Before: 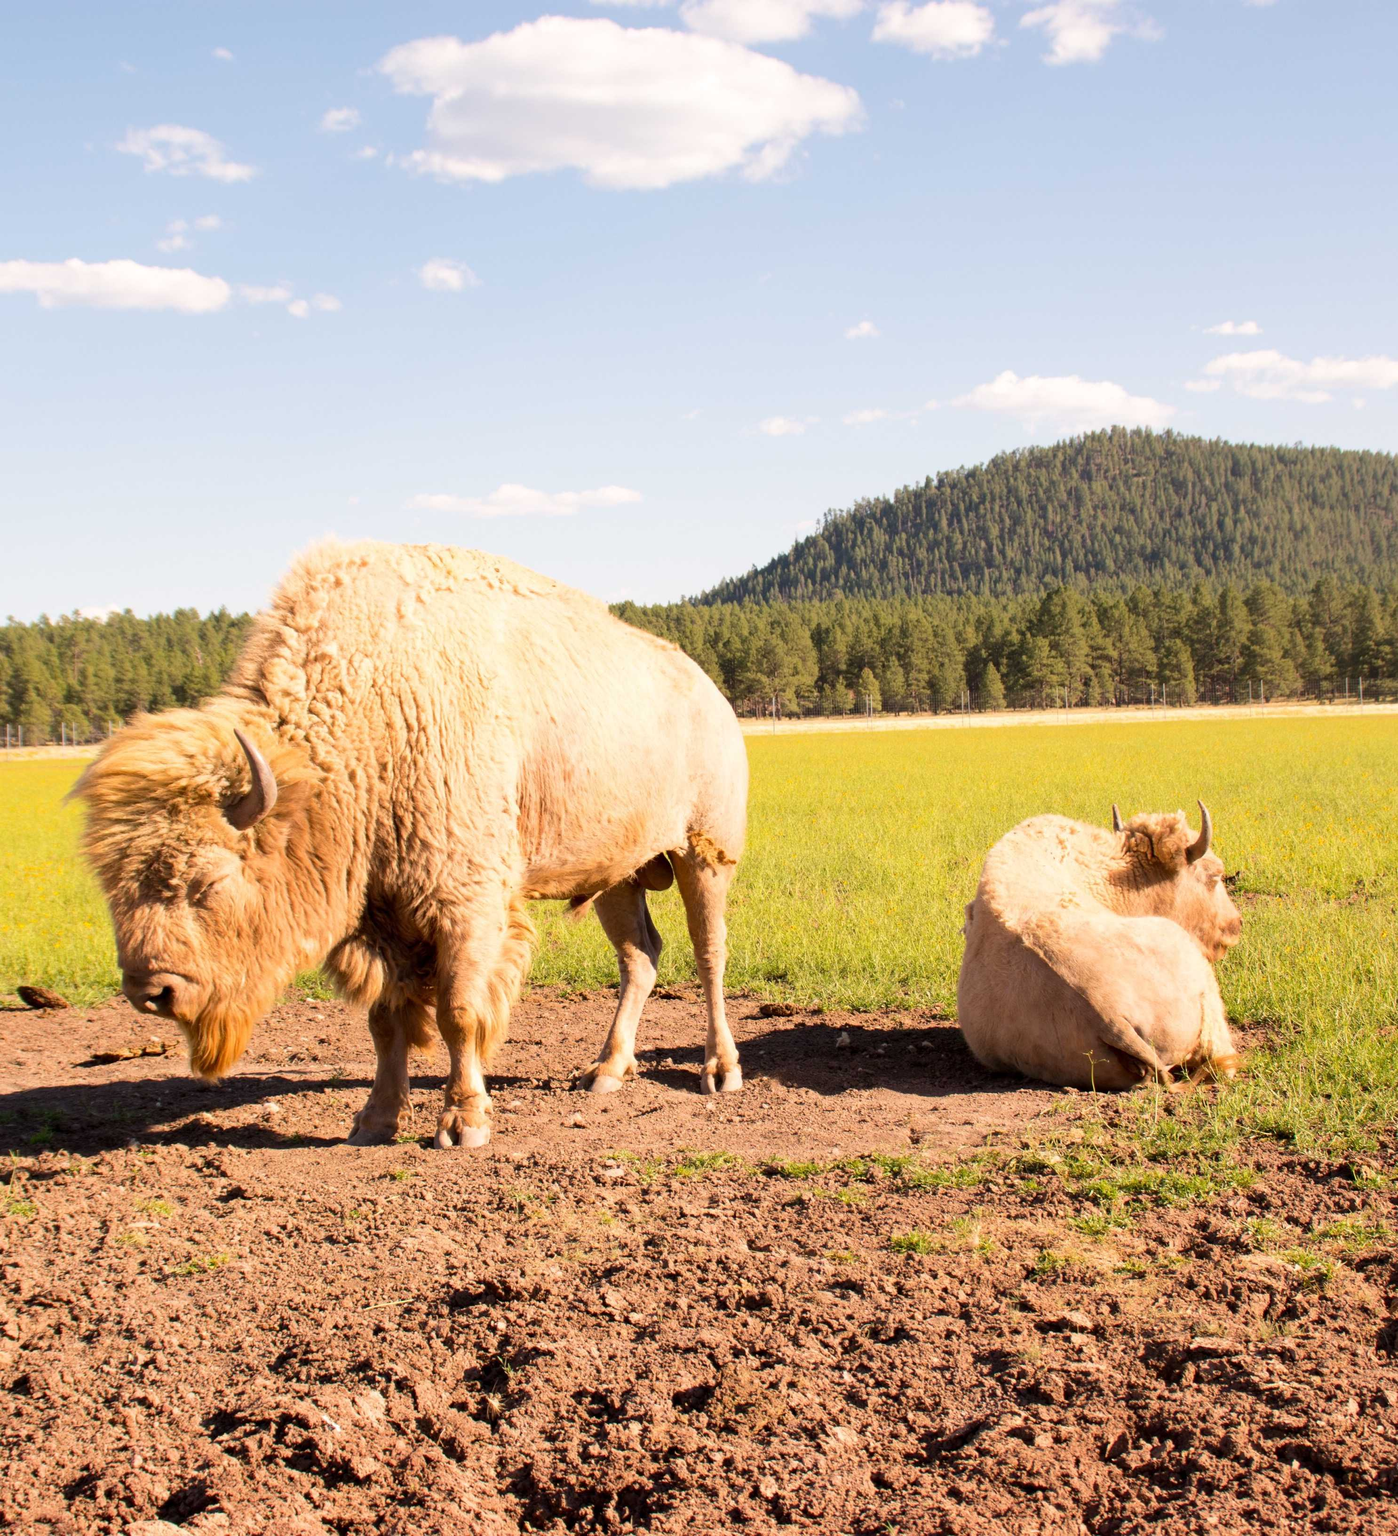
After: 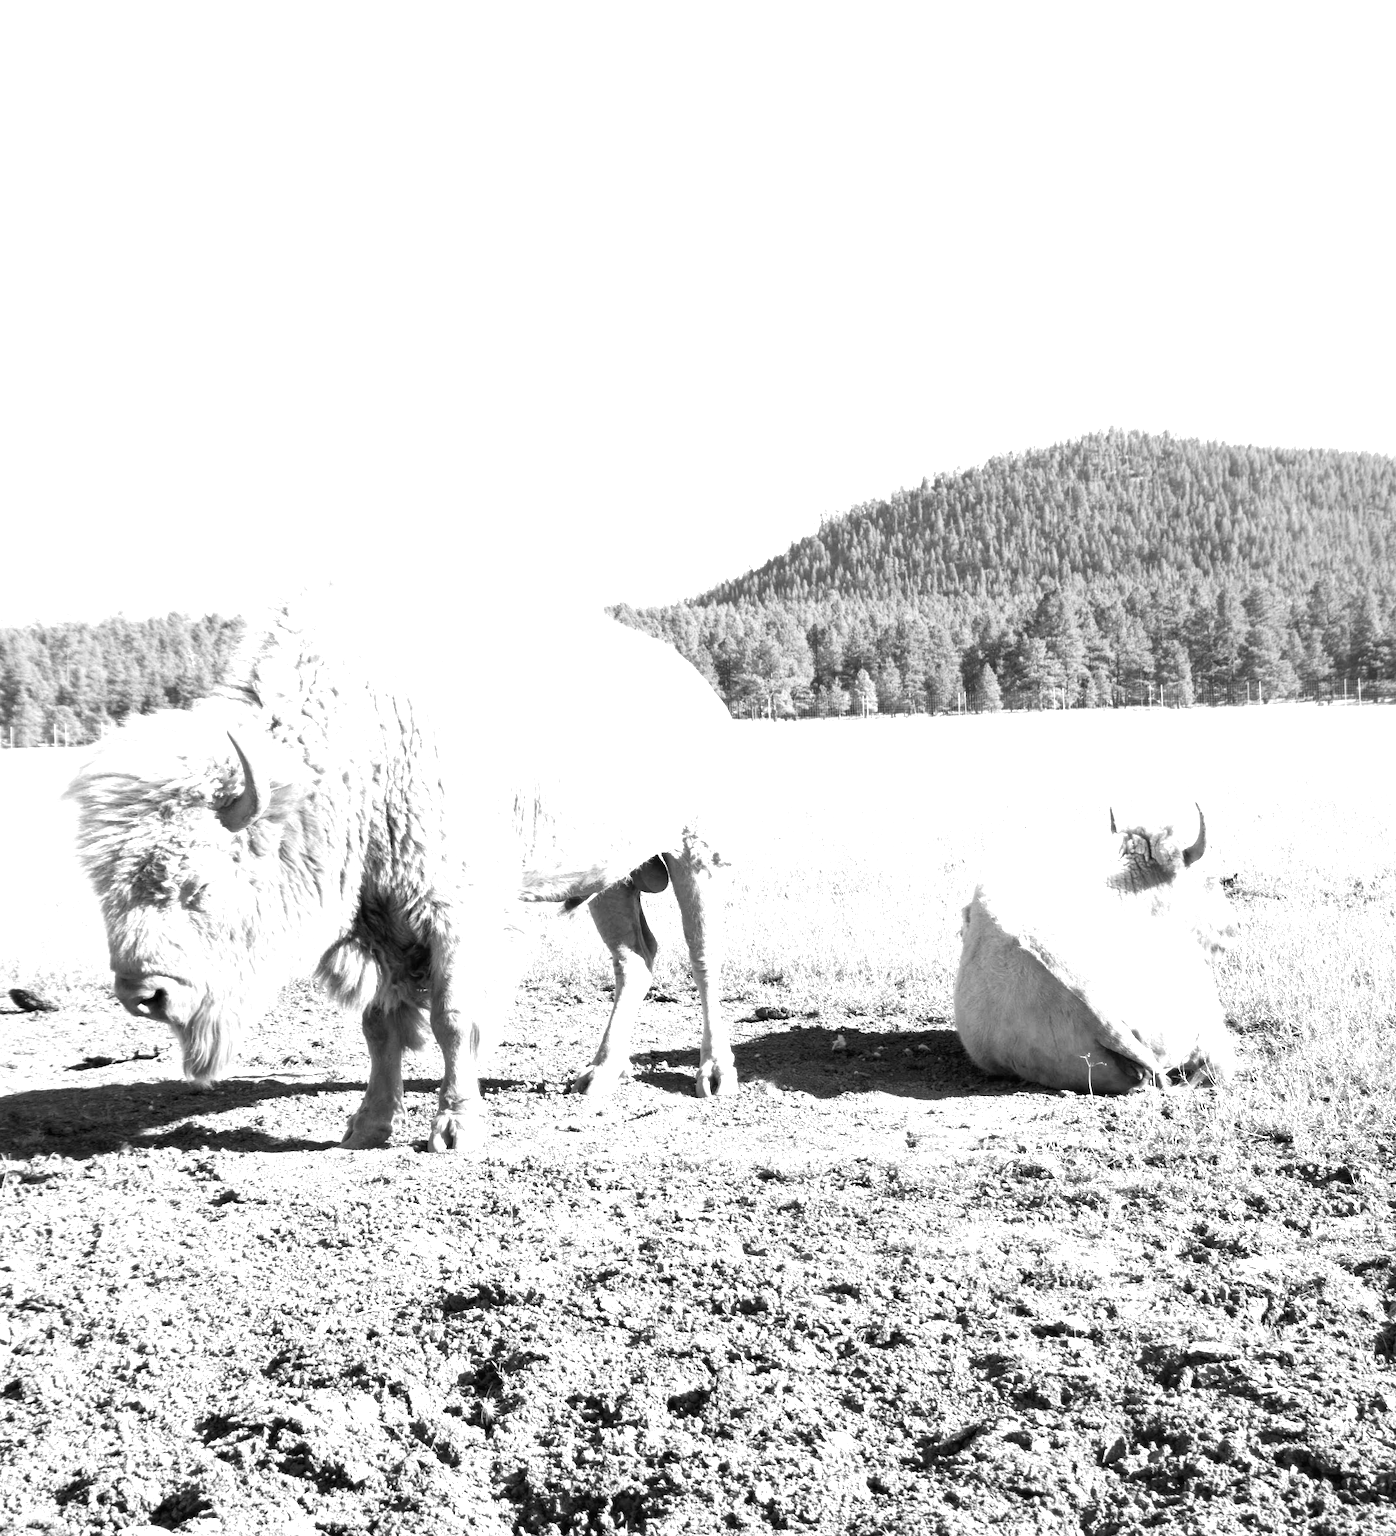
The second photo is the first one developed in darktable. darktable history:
exposure: black level correction 0, exposure 1.388 EV, compensate exposure bias true, compensate highlight preservation false
crop and rotate: left 0.614%, top 0.179%, bottom 0.309%
monochrome: on, module defaults
